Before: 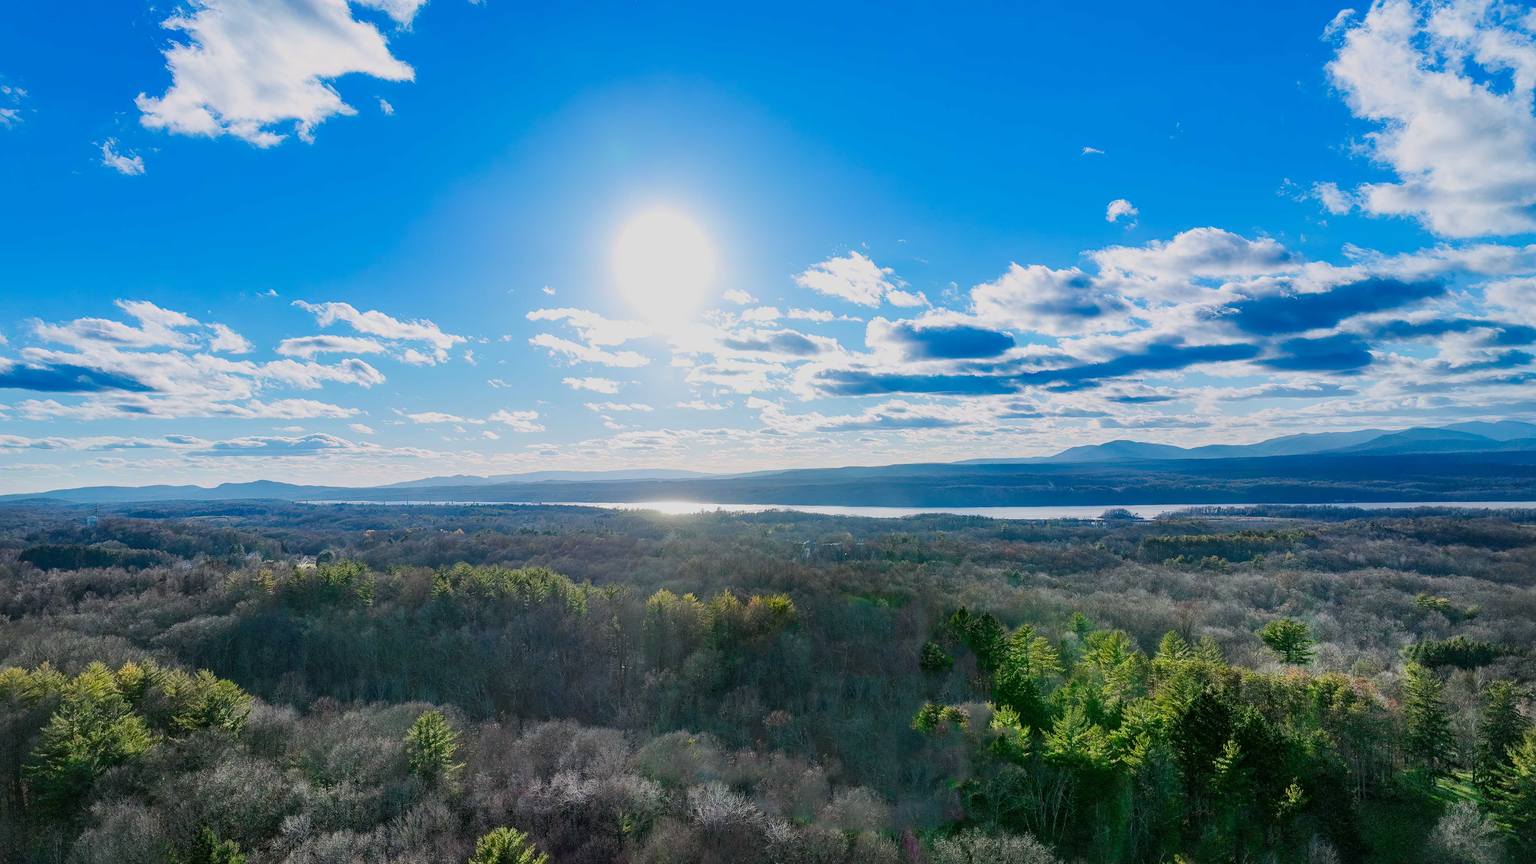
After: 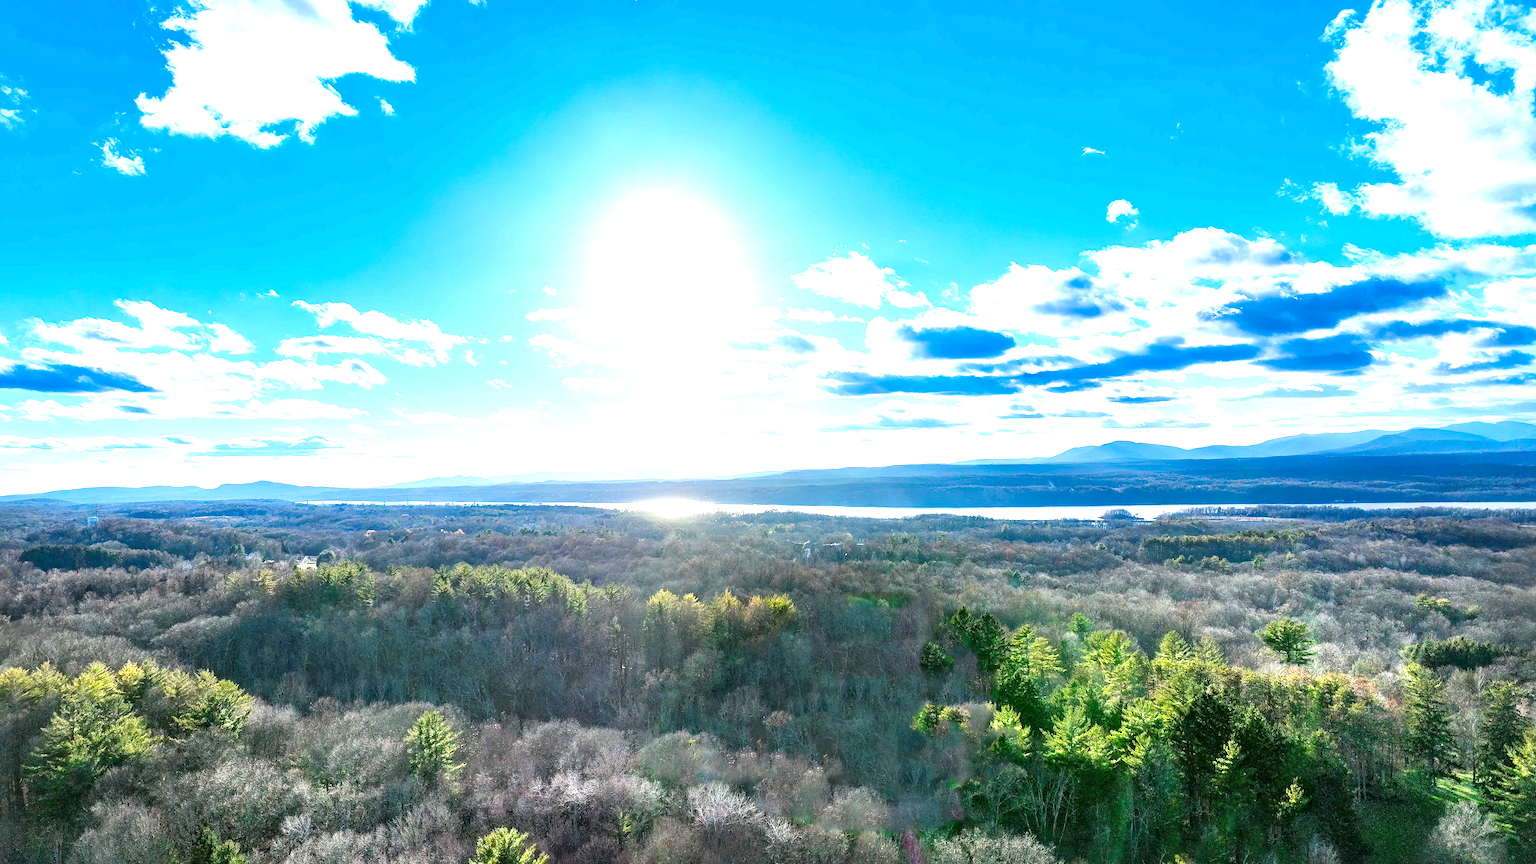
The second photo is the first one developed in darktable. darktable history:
exposure: black level correction 0, exposure 1.3 EV, compensate exposure bias true, compensate highlight preservation false
local contrast: mode bilateral grid, contrast 20, coarseness 50, detail 120%, midtone range 0.2
